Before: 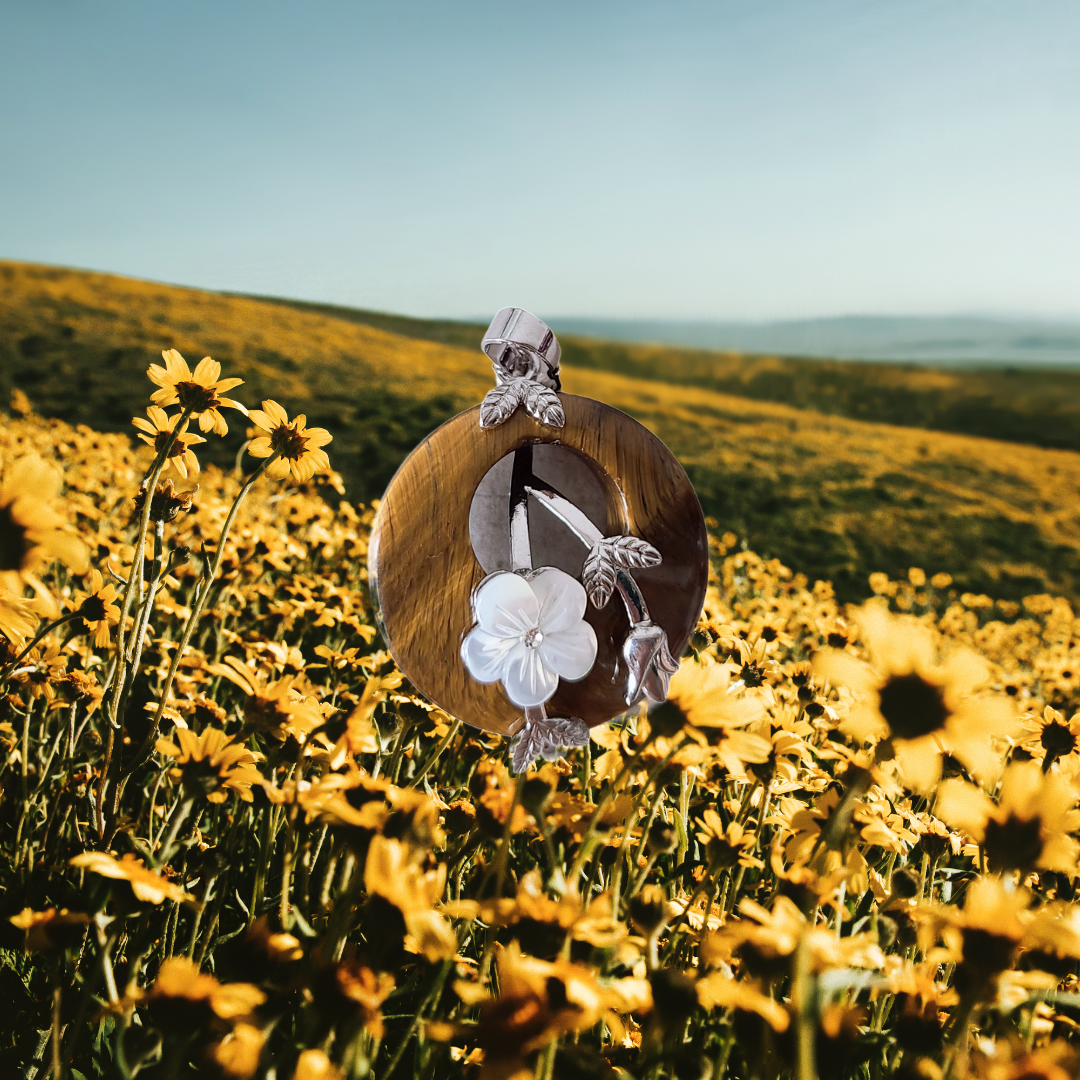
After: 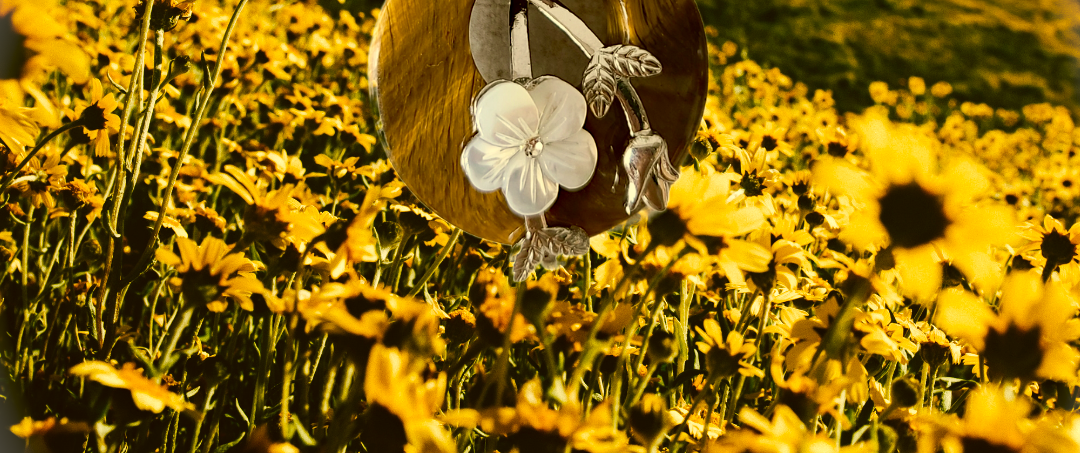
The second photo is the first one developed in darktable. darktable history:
crop: top 45.551%, bottom 12.262%
vignetting: fall-off start 100%, brightness 0.3, saturation 0
haze removal: strength 0.29, distance 0.25, compatibility mode true, adaptive false
color correction: highlights a* 0.162, highlights b* 29.53, shadows a* -0.162, shadows b* 21.09
